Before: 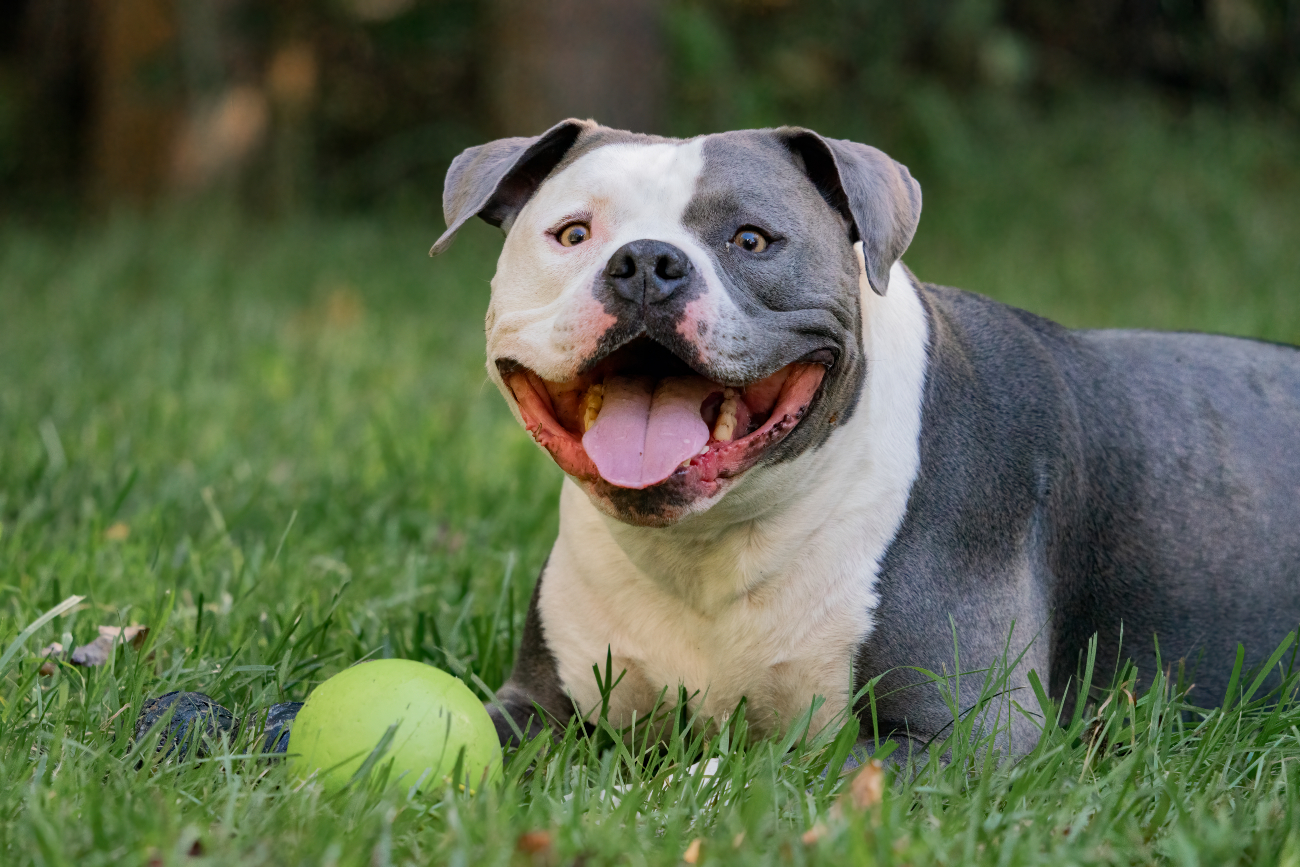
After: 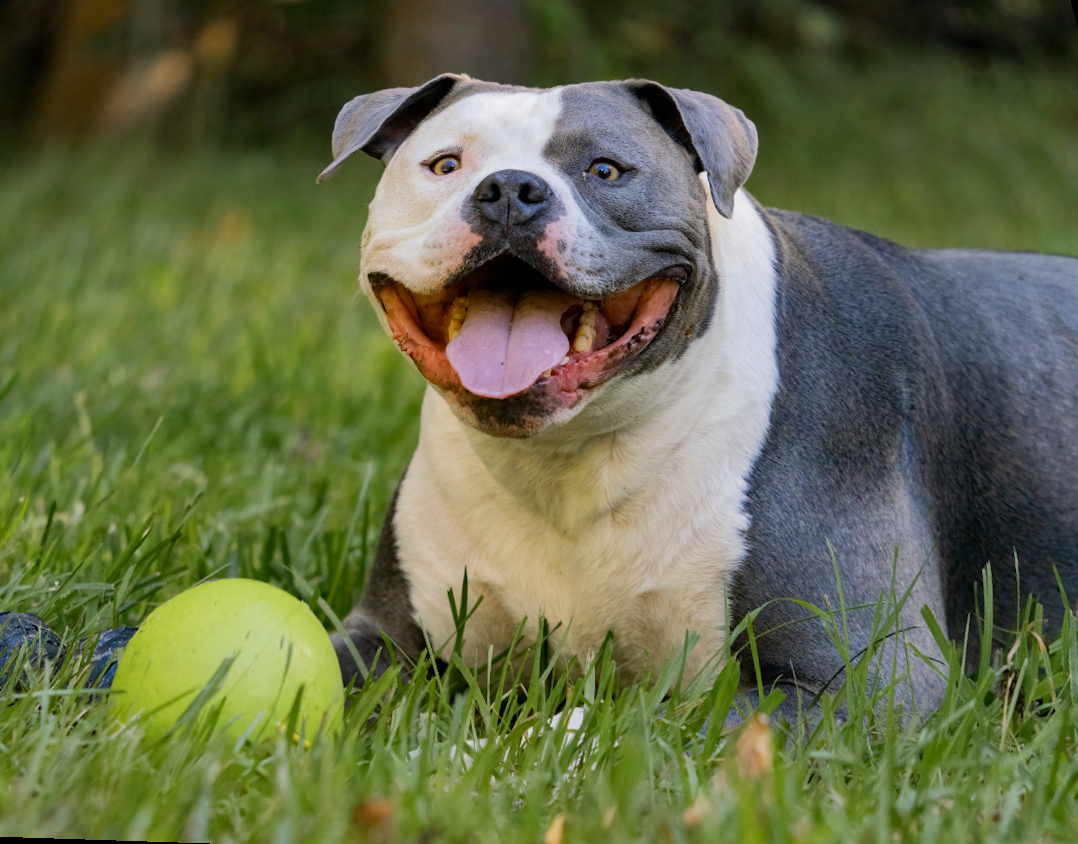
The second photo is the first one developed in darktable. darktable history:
rotate and perspective: rotation 0.72°, lens shift (vertical) -0.352, lens shift (horizontal) -0.051, crop left 0.152, crop right 0.859, crop top 0.019, crop bottom 0.964
color contrast: green-magenta contrast 0.85, blue-yellow contrast 1.25, unbound 0
